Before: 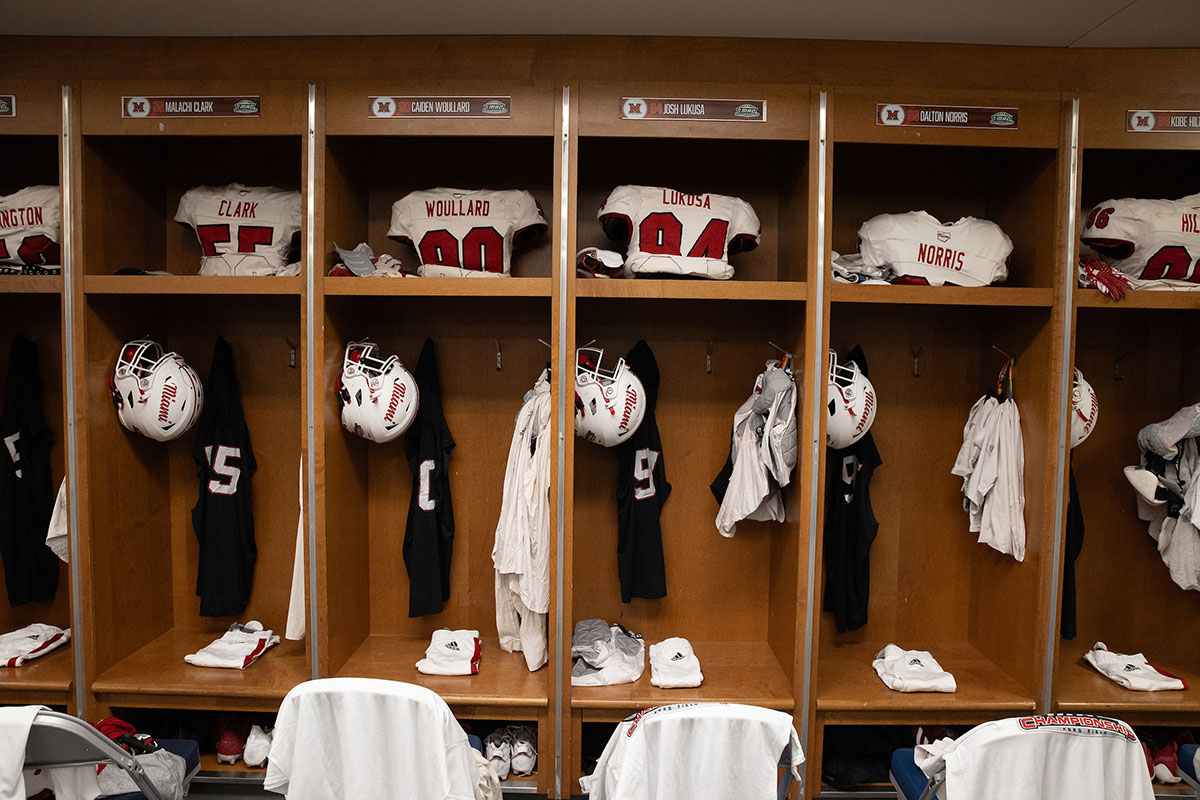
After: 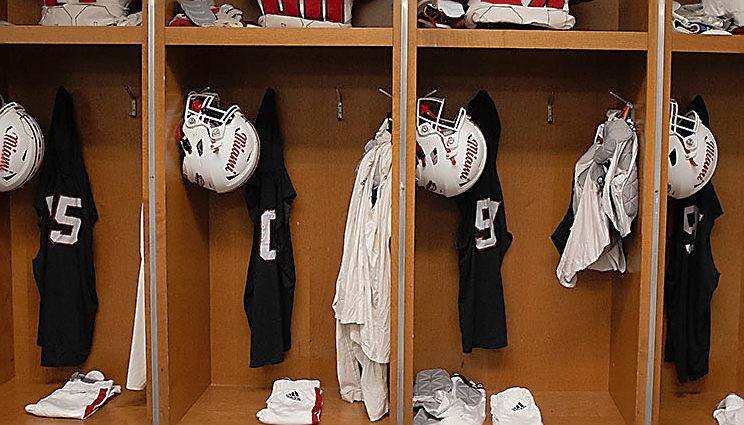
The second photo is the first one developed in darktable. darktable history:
crop: left 13.312%, top 31.28%, right 24.627%, bottom 15.582%
shadows and highlights: on, module defaults
sharpen: radius 1.4, amount 1.25, threshold 0.7
